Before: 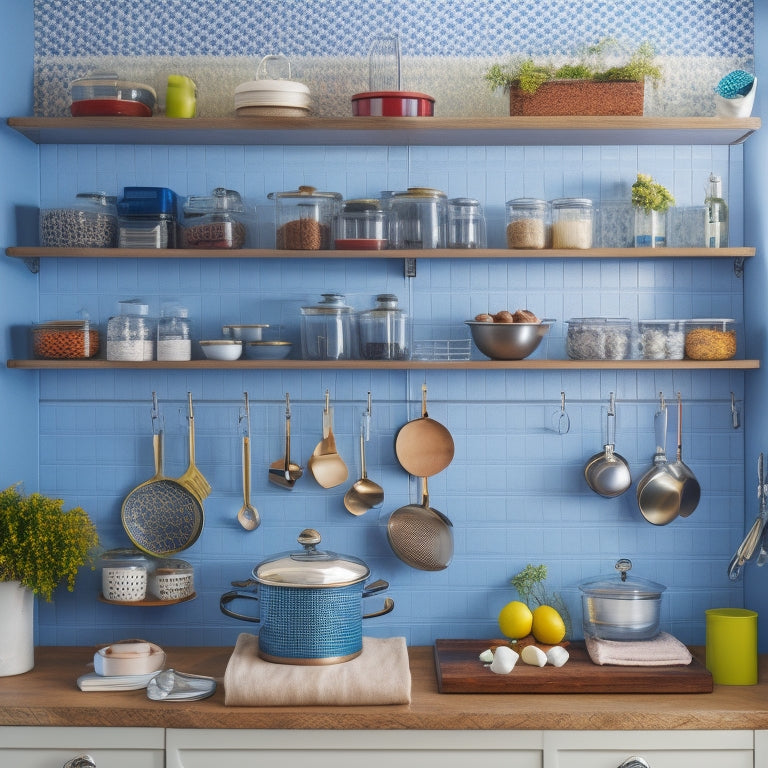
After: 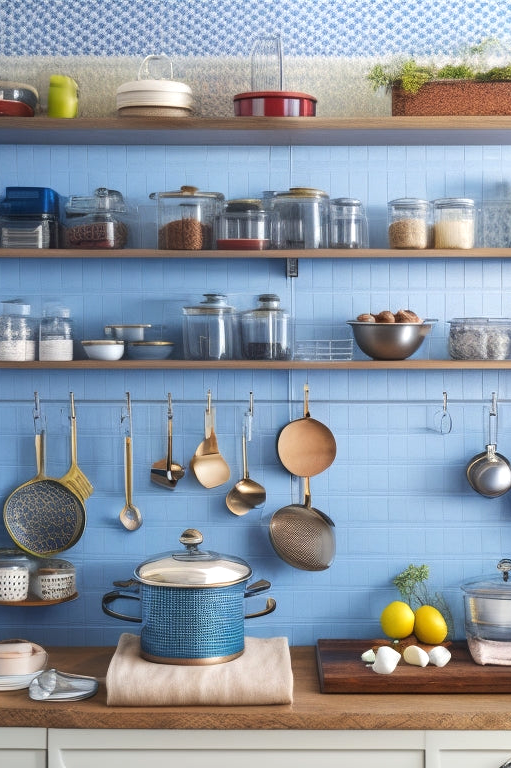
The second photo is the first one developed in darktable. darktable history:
crop: left 15.419%, right 17.914%
tone equalizer: -8 EV -0.417 EV, -7 EV -0.389 EV, -6 EV -0.333 EV, -5 EV -0.222 EV, -3 EV 0.222 EV, -2 EV 0.333 EV, -1 EV 0.389 EV, +0 EV 0.417 EV, edges refinement/feathering 500, mask exposure compensation -1.57 EV, preserve details no
